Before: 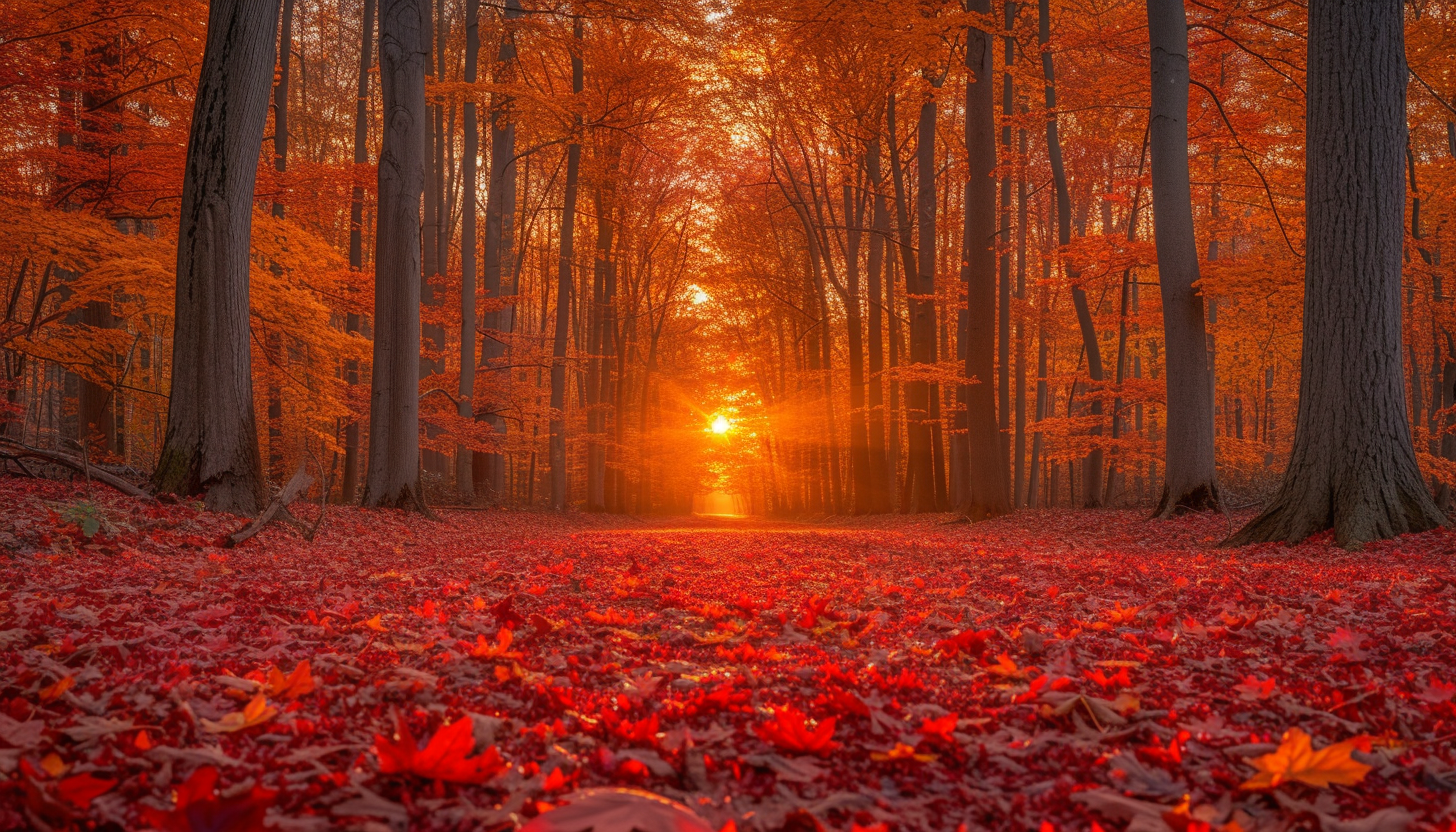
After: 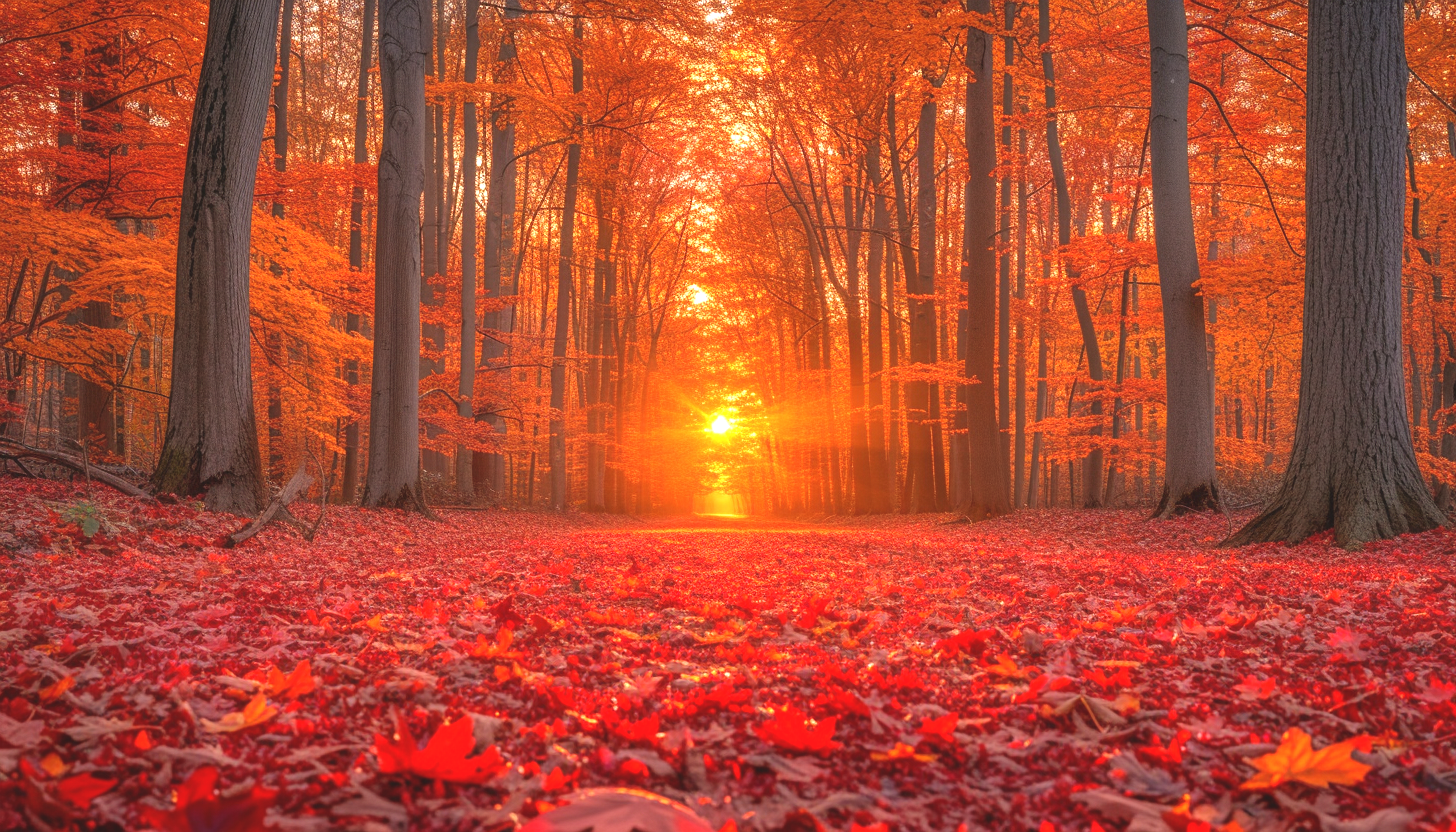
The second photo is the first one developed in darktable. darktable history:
exposure: black level correction -0.005, exposure 1.002 EV, compensate exposure bias true, compensate highlight preservation false
